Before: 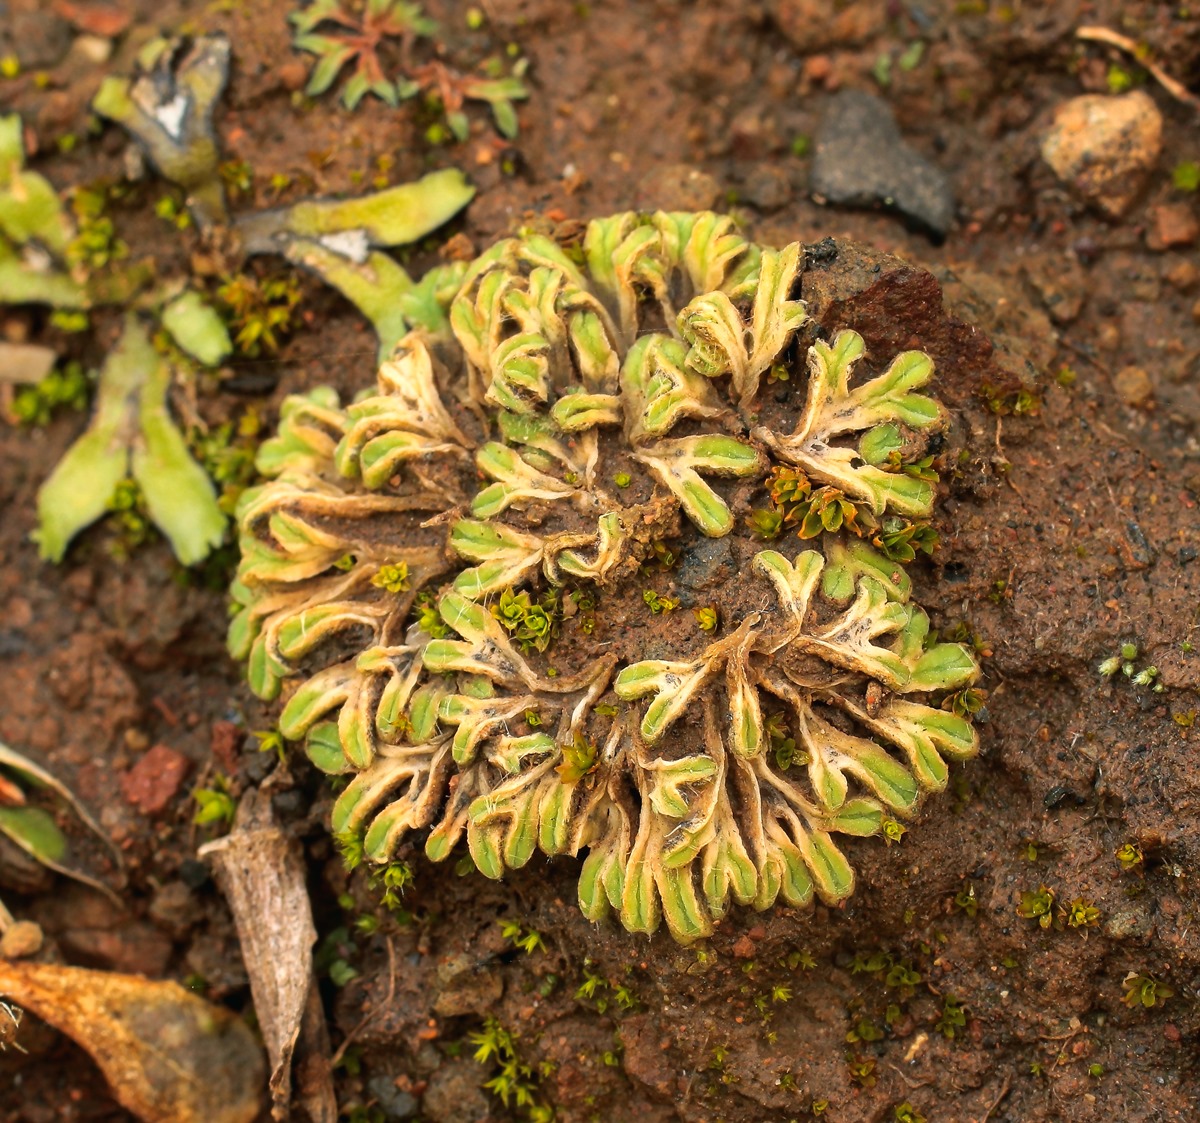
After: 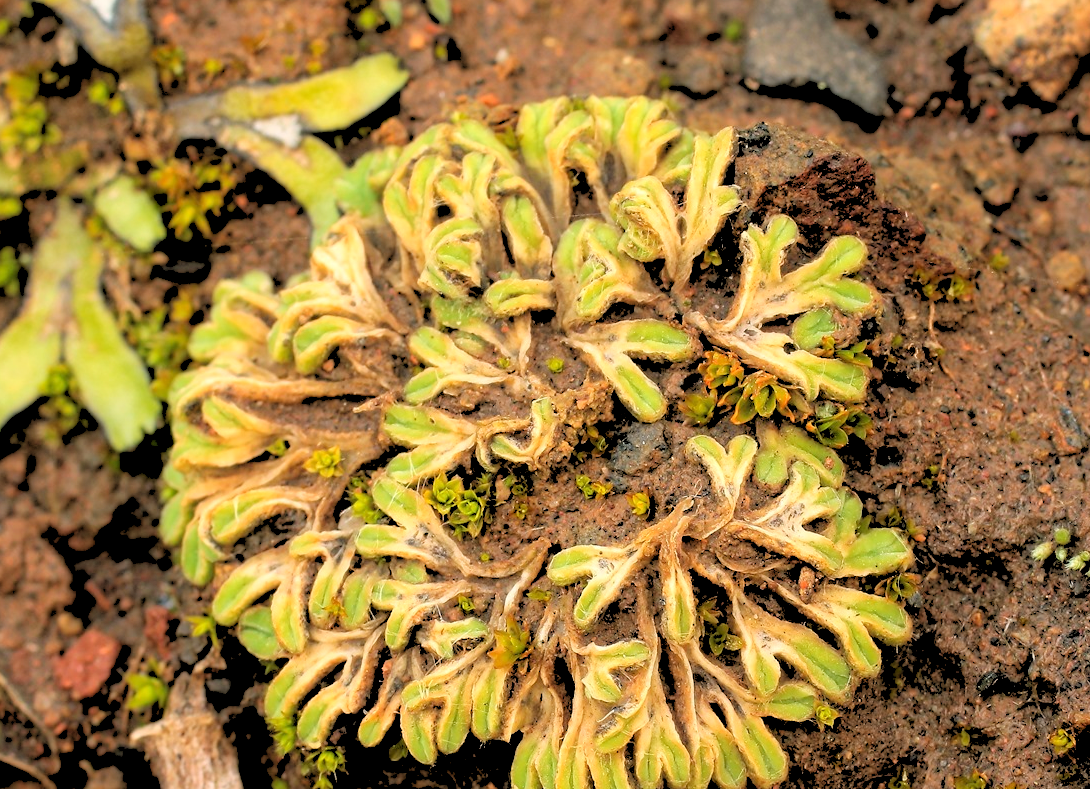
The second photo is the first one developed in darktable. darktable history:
crop: left 5.596%, top 10.314%, right 3.534%, bottom 19.395%
rgb levels: levels [[0.027, 0.429, 0.996], [0, 0.5, 1], [0, 0.5, 1]]
